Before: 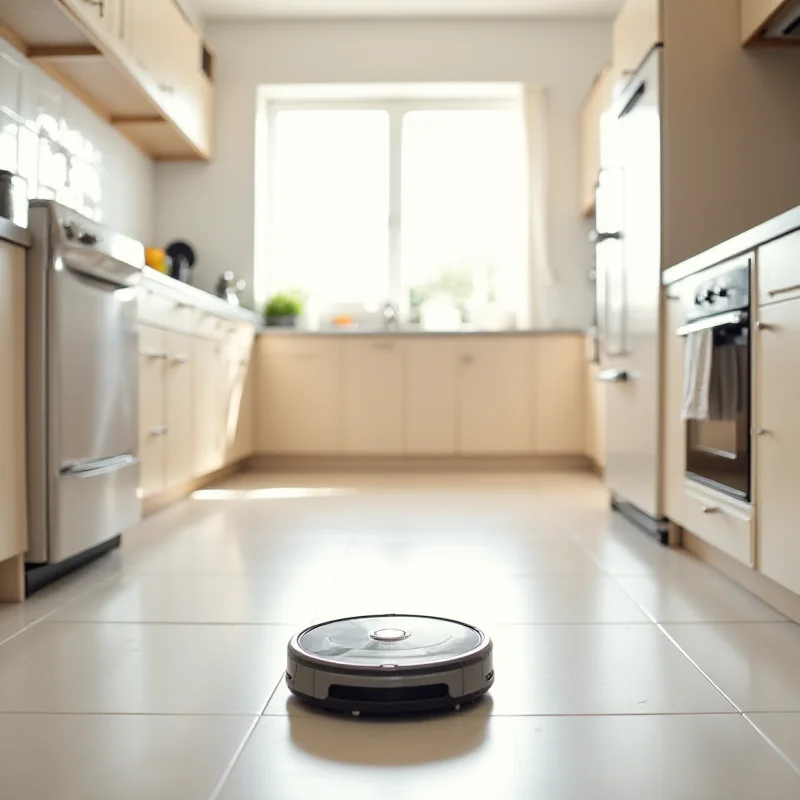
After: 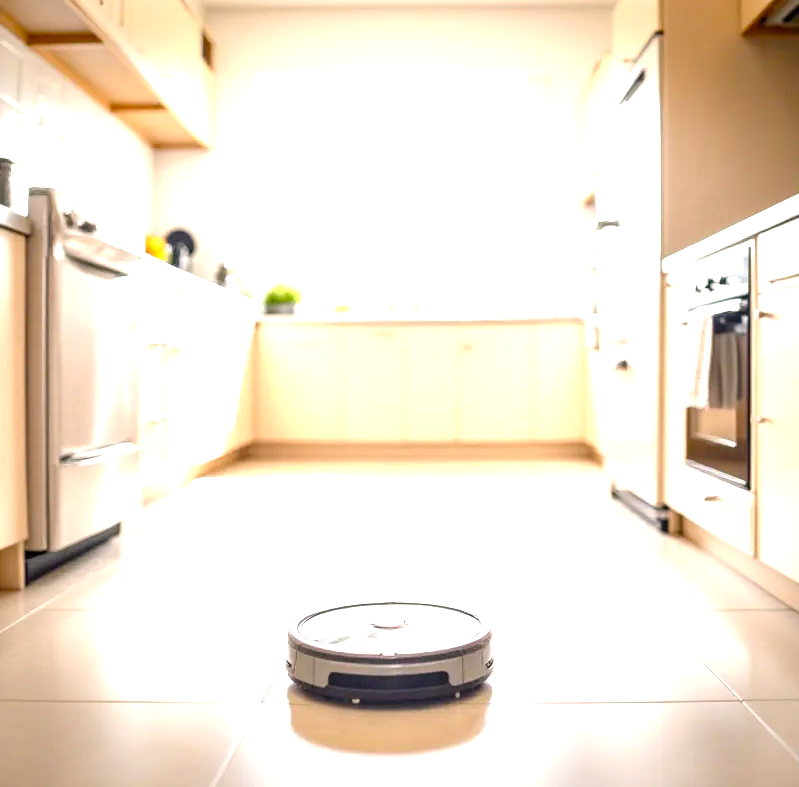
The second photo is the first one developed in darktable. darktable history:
color balance rgb: highlights gain › chroma 2.007%, highlights gain › hue 44.45°, perceptual saturation grading › global saturation 35.146%, perceptual saturation grading › highlights -29.829%, perceptual saturation grading › shadows 34.568%
crop: top 1.503%, right 0.052%
vignetting: fall-off start 99.34%, saturation 0.384, width/height ratio 1.303, dithering 8-bit output
exposure: exposure 1.065 EV, compensate highlight preservation false
local contrast: detail 130%
tone equalizer: -8 EV -0.421 EV, -7 EV -0.373 EV, -6 EV -0.31 EV, -5 EV -0.256 EV, -3 EV 0.248 EV, -2 EV 0.347 EV, -1 EV 0.366 EV, +0 EV 0.399 EV, luminance estimator HSV value / RGB max
base curve: curves: ch0 [(0, 0) (0.283, 0.295) (1, 1)], preserve colors none
